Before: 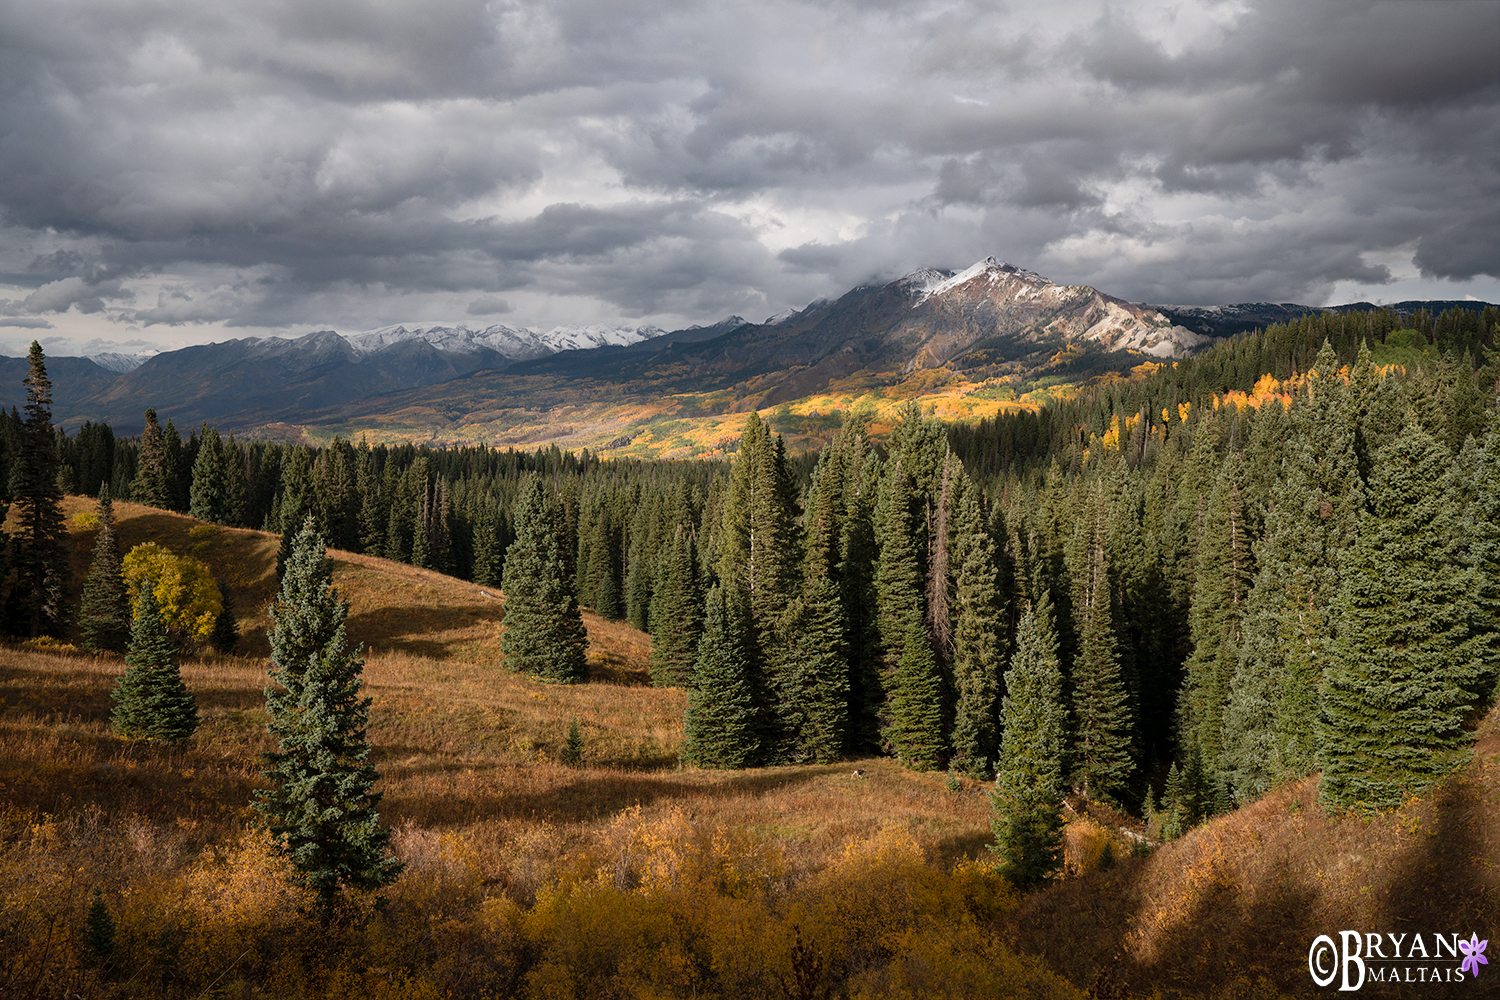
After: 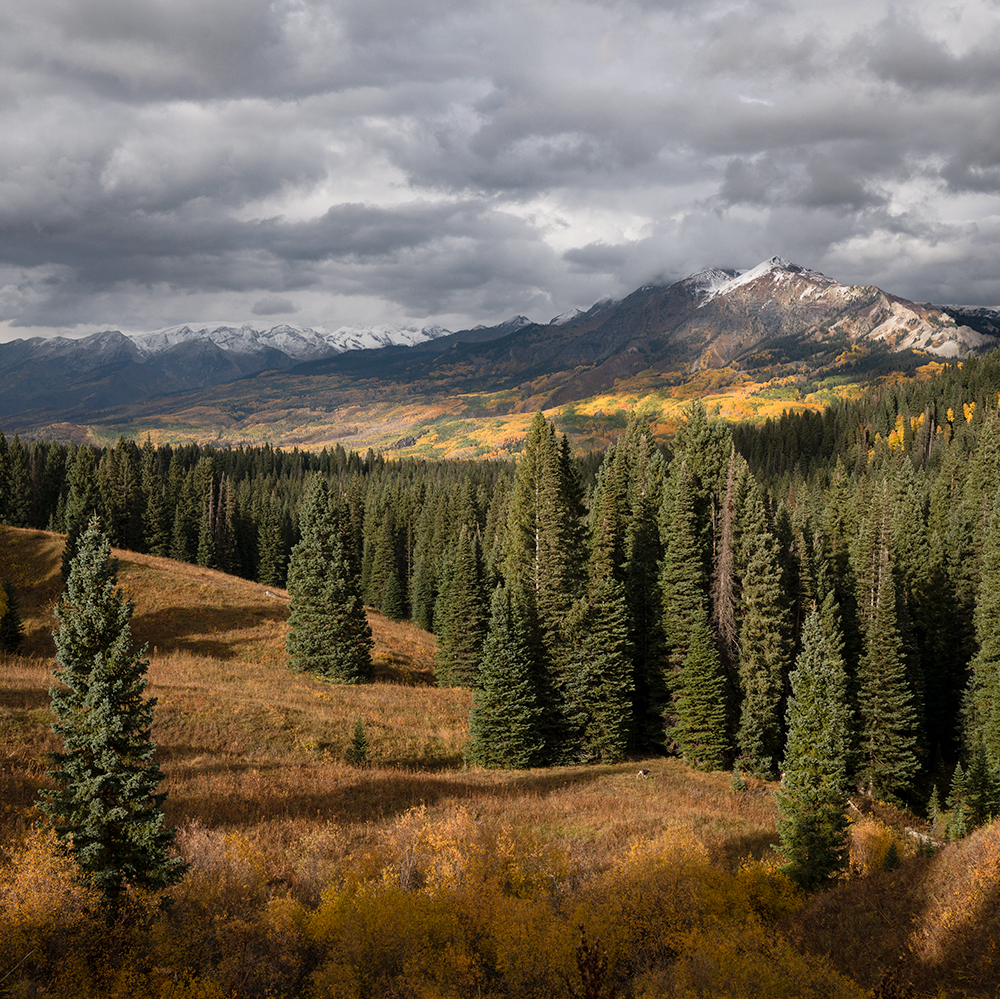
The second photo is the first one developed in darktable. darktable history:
crop and rotate: left 14.395%, right 18.93%
